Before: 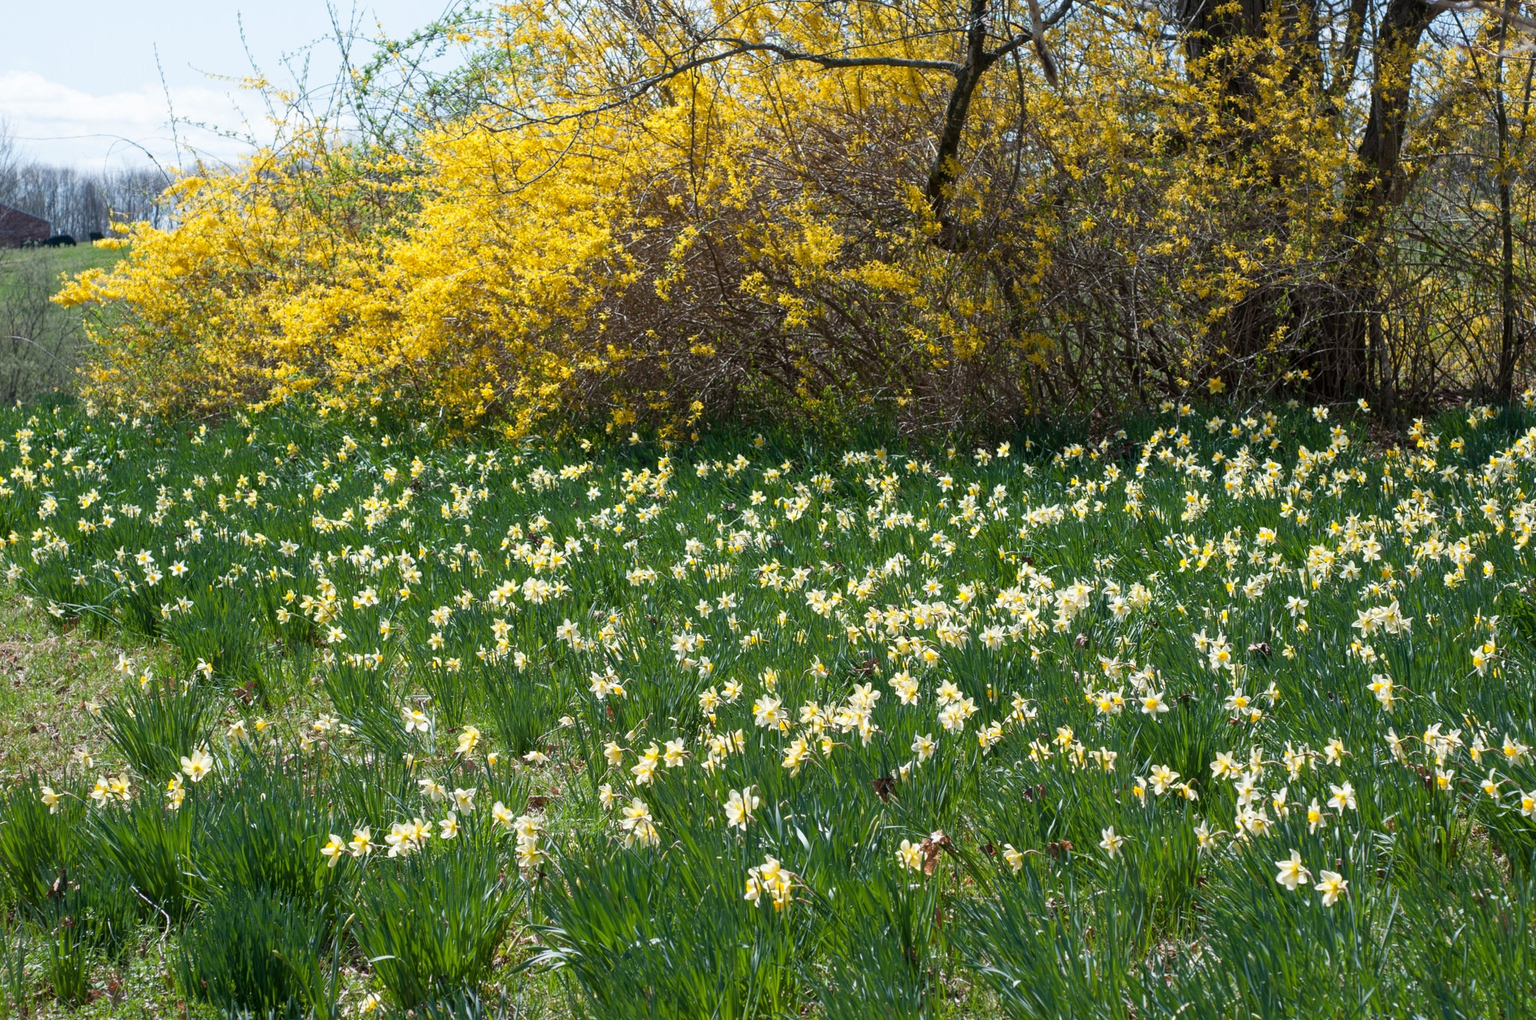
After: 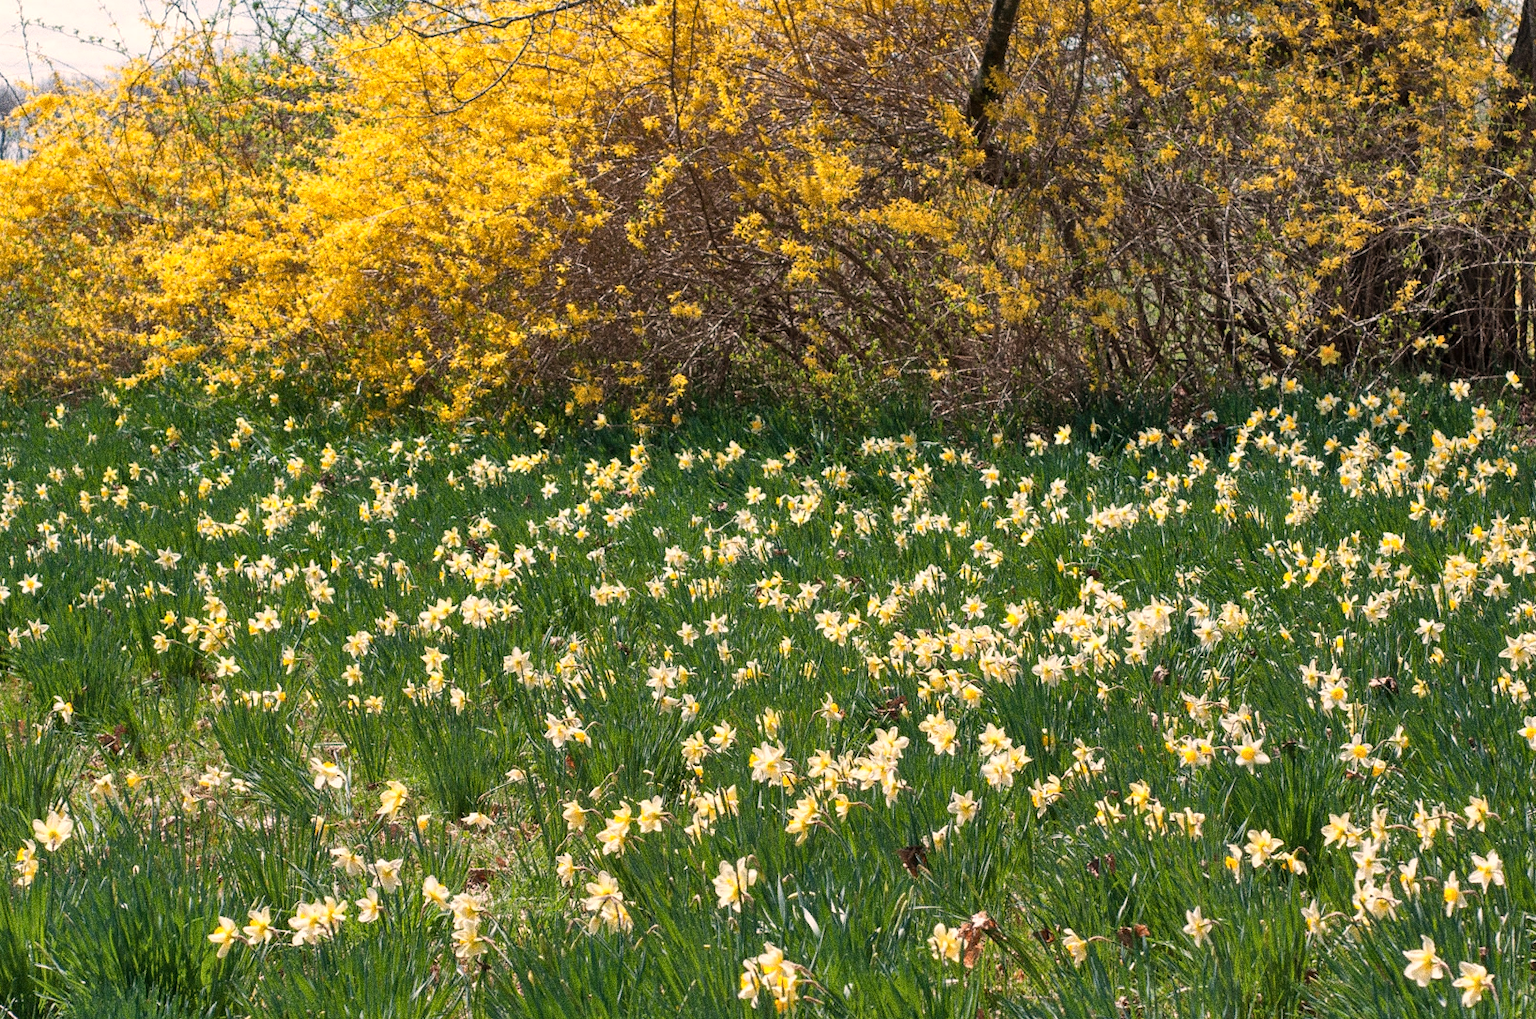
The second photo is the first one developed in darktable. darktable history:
grain: strength 49.07%
crop and rotate: left 10.071%, top 10.071%, right 10.02%, bottom 10.02%
shadows and highlights: shadows 75, highlights -25, soften with gaussian
white balance: red 1.127, blue 0.943
